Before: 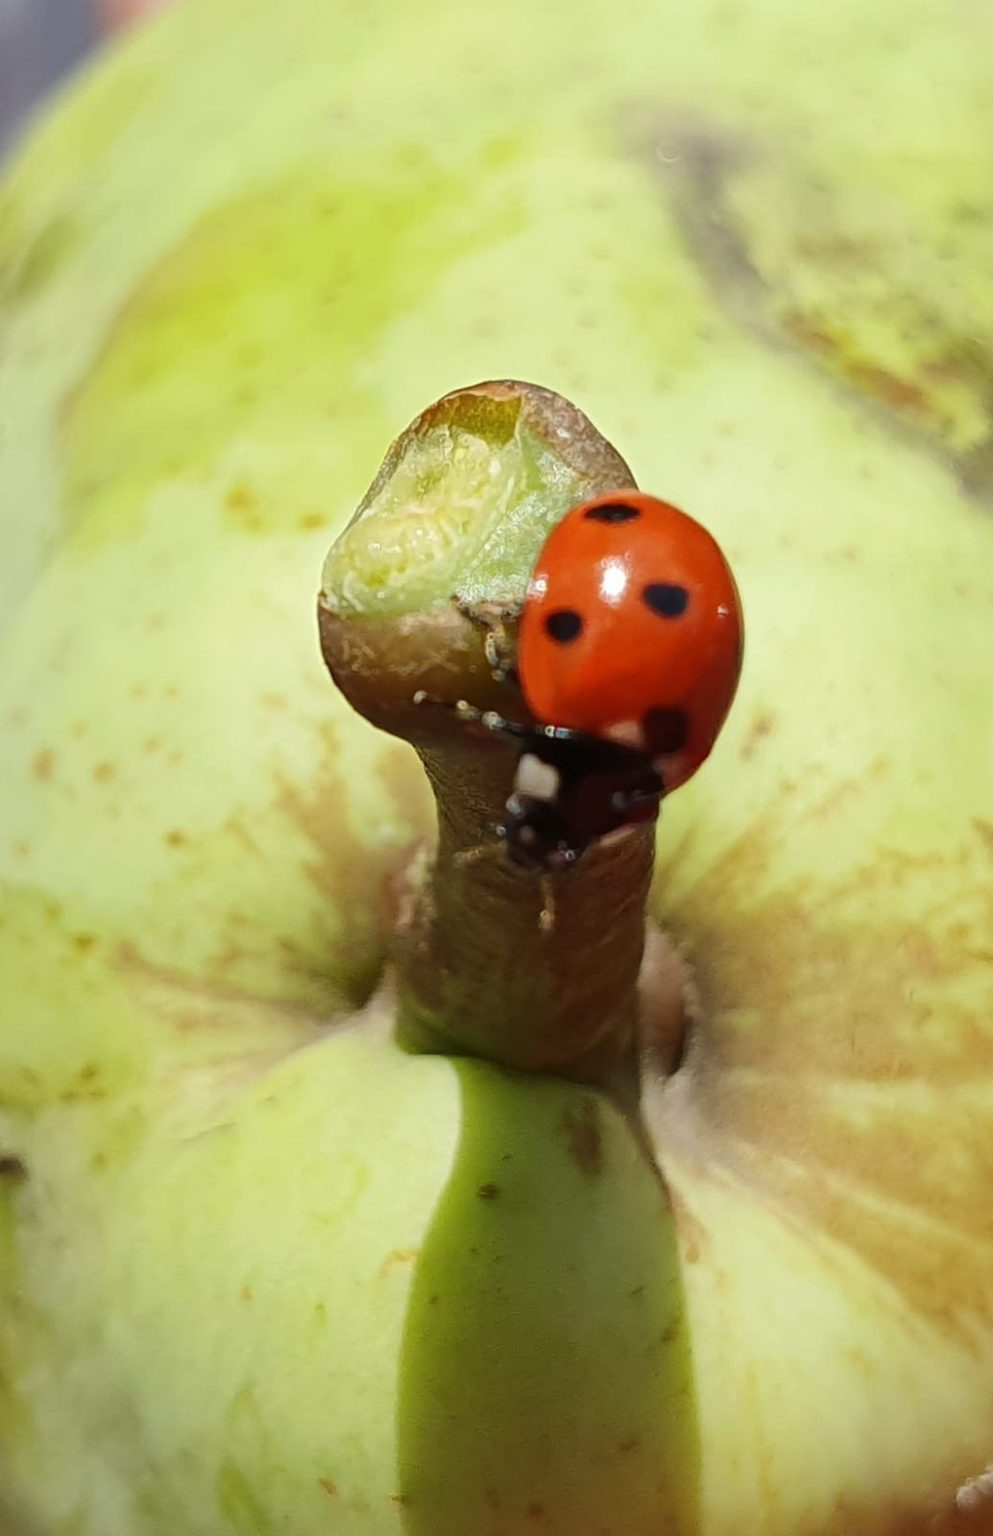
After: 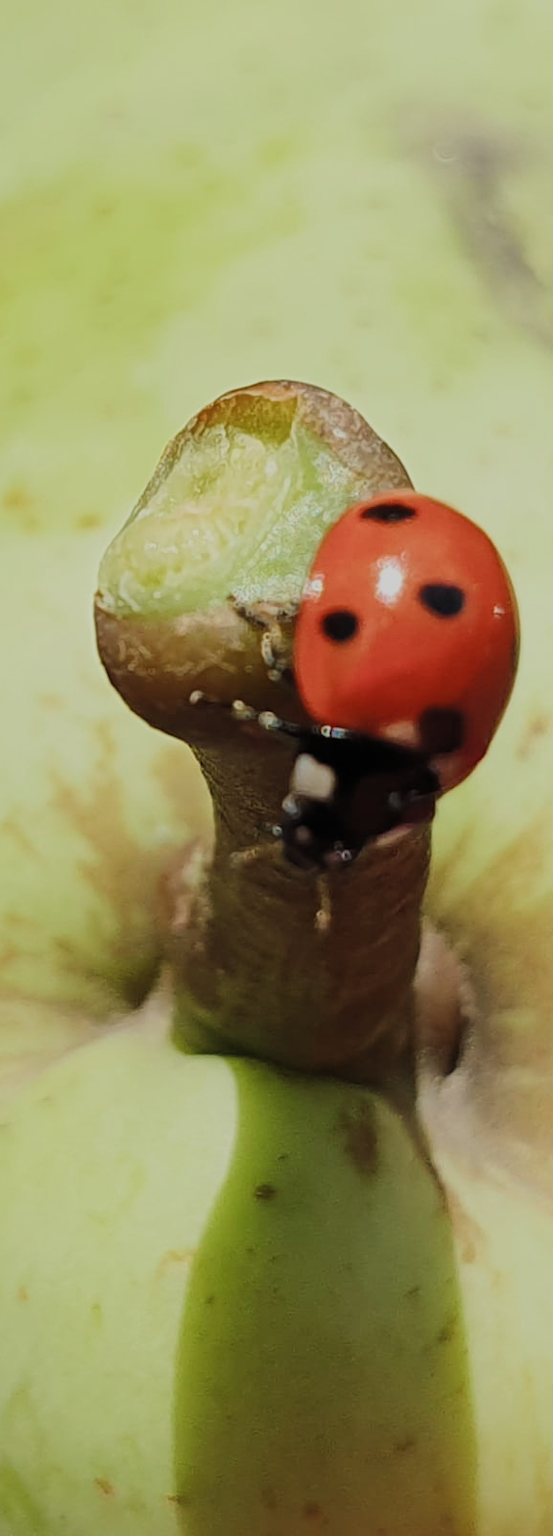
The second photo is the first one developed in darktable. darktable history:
filmic rgb: black relative exposure -7.65 EV, white relative exposure 4.56 EV, threshold 2.98 EV, hardness 3.61, color science v5 (2021), contrast in shadows safe, contrast in highlights safe, enable highlight reconstruction true
crop and rotate: left 22.537%, right 21.598%
